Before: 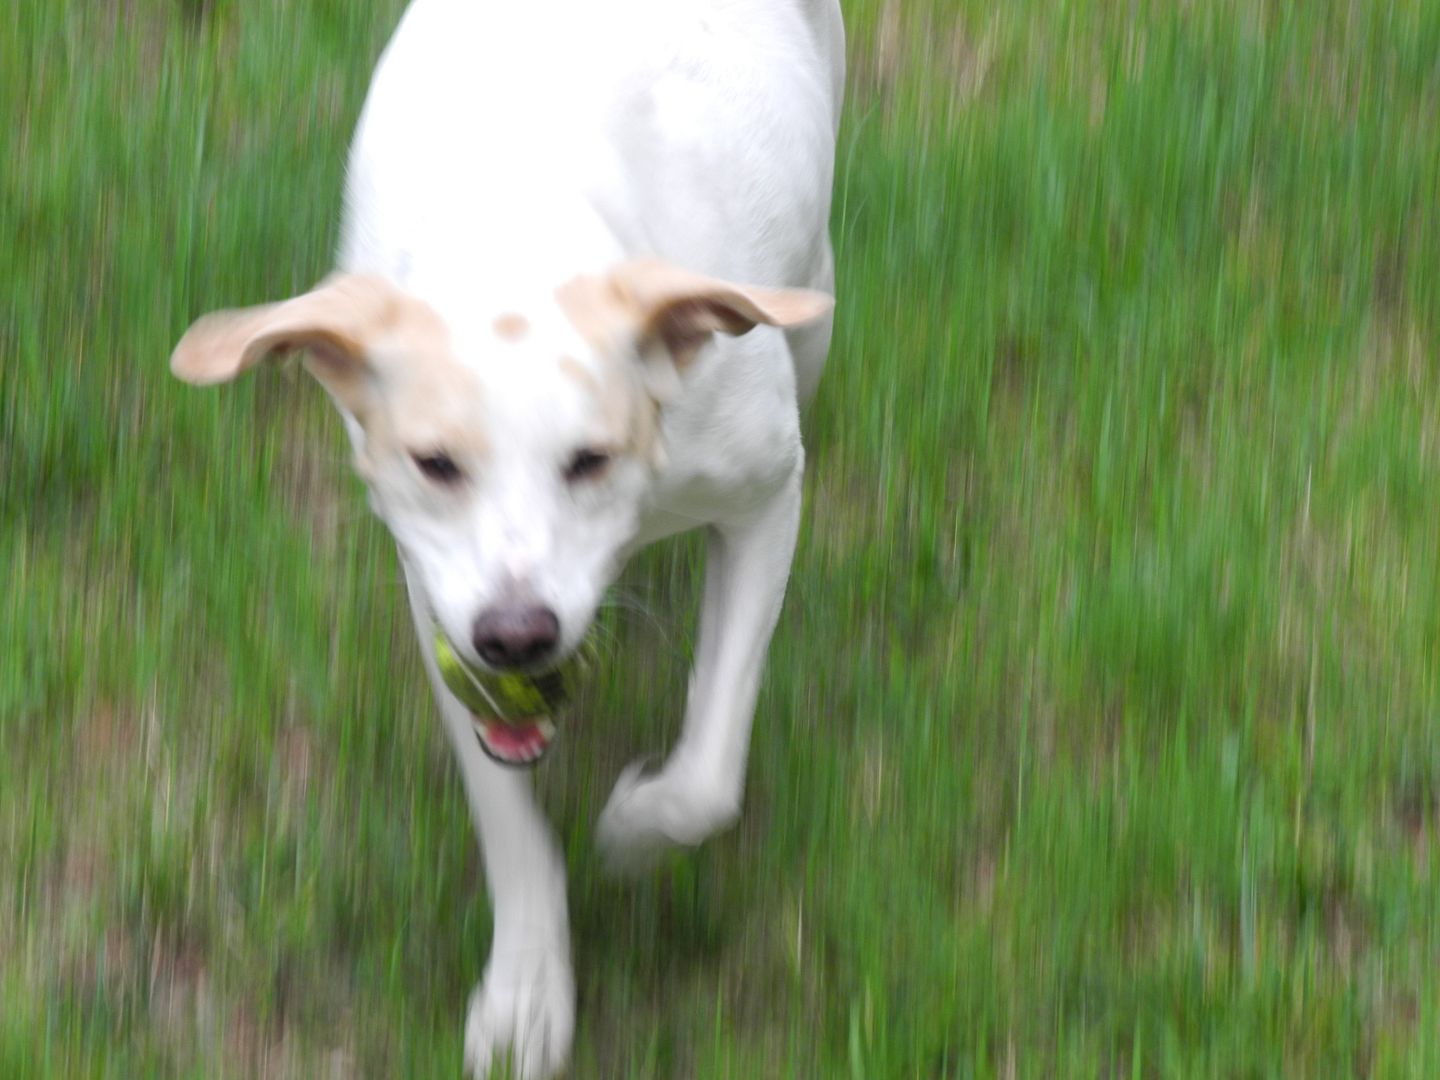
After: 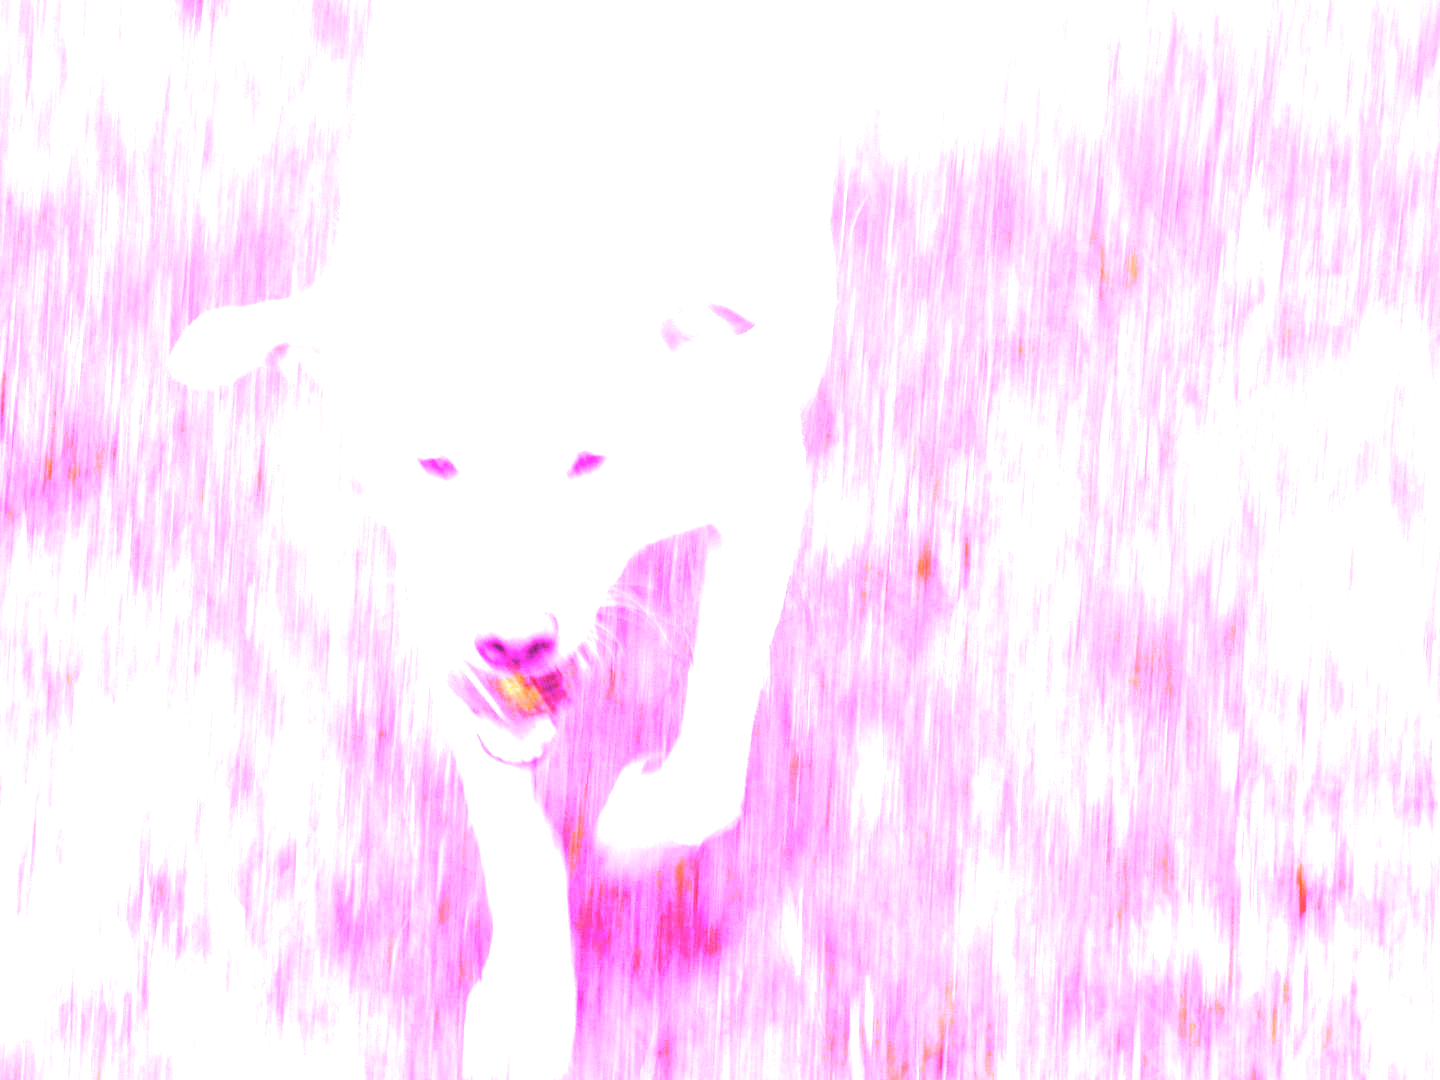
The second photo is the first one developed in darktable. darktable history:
contrast brightness saturation: contrast -0.1, saturation -0.1
white balance: red 8, blue 8
velvia: on, module defaults
